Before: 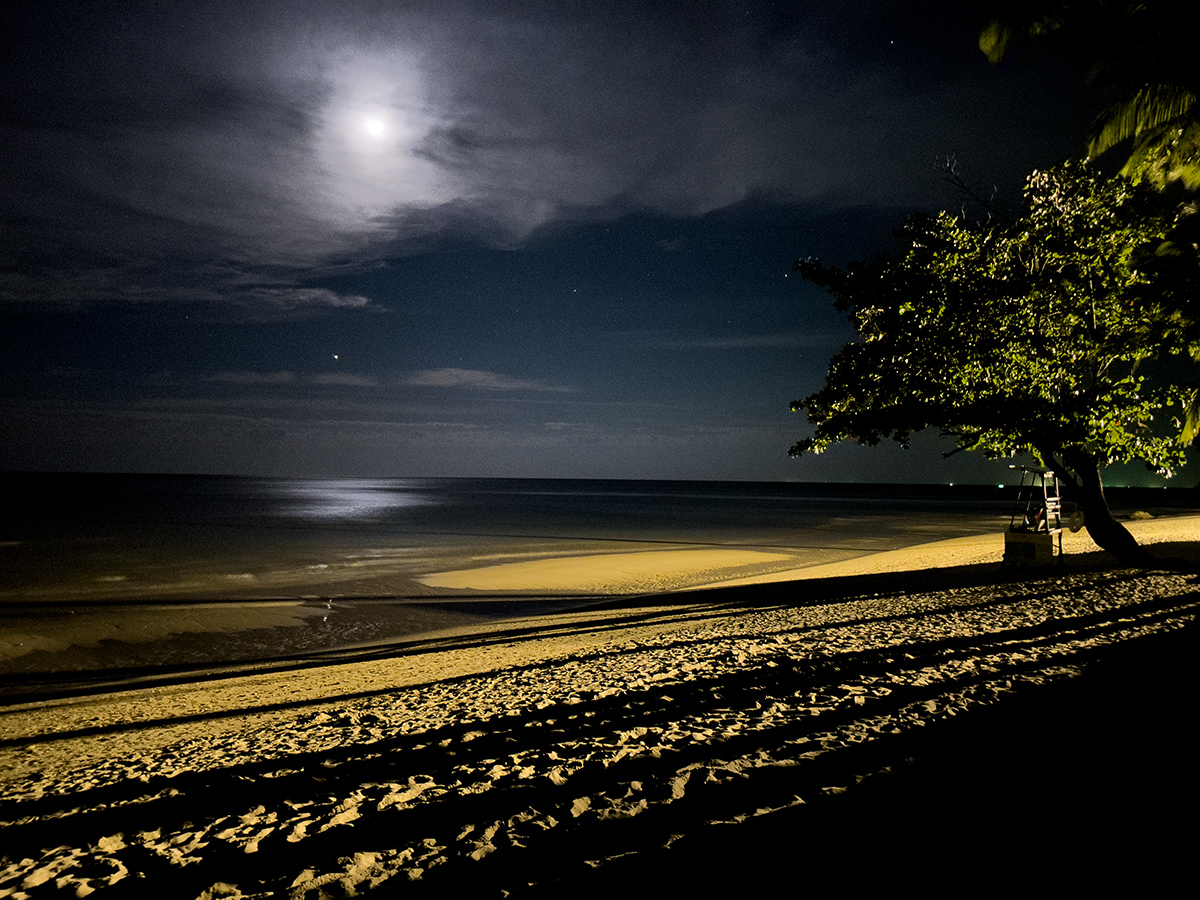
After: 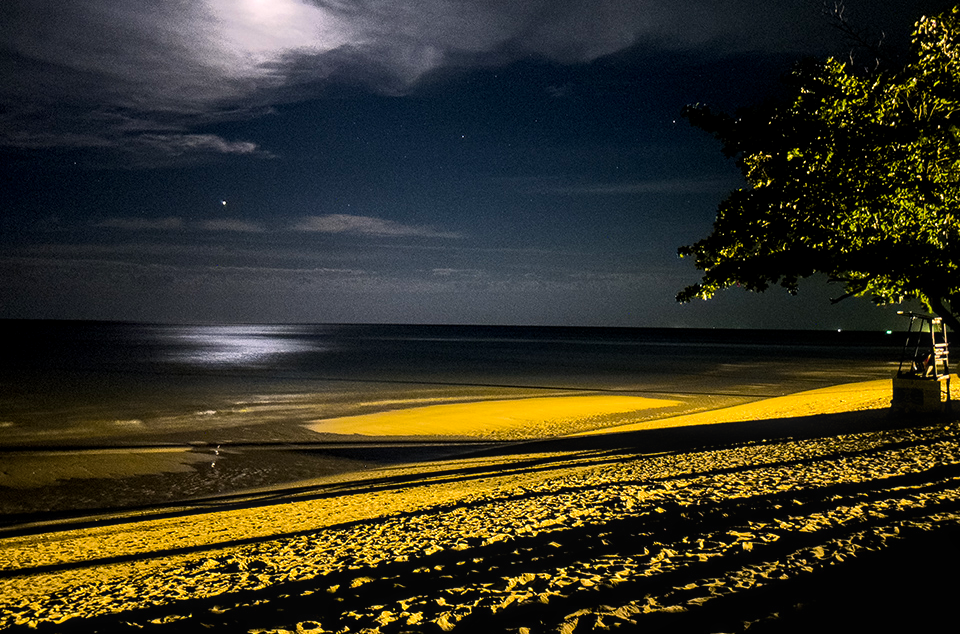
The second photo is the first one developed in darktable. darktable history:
local contrast: on, module defaults
crop: left 9.412%, top 17.112%, right 10.557%, bottom 12.378%
color balance rgb: highlights gain › chroma 1.561%, highlights gain › hue 57.39°, perceptual saturation grading › global saturation 19.474%, perceptual brilliance grading › highlights 15.515%, perceptual brilliance grading › mid-tones 6.4%, perceptual brilliance grading › shadows -14.844%, global vibrance 20%
contrast brightness saturation: contrast 0.098, brightness 0.02, saturation 0.022
